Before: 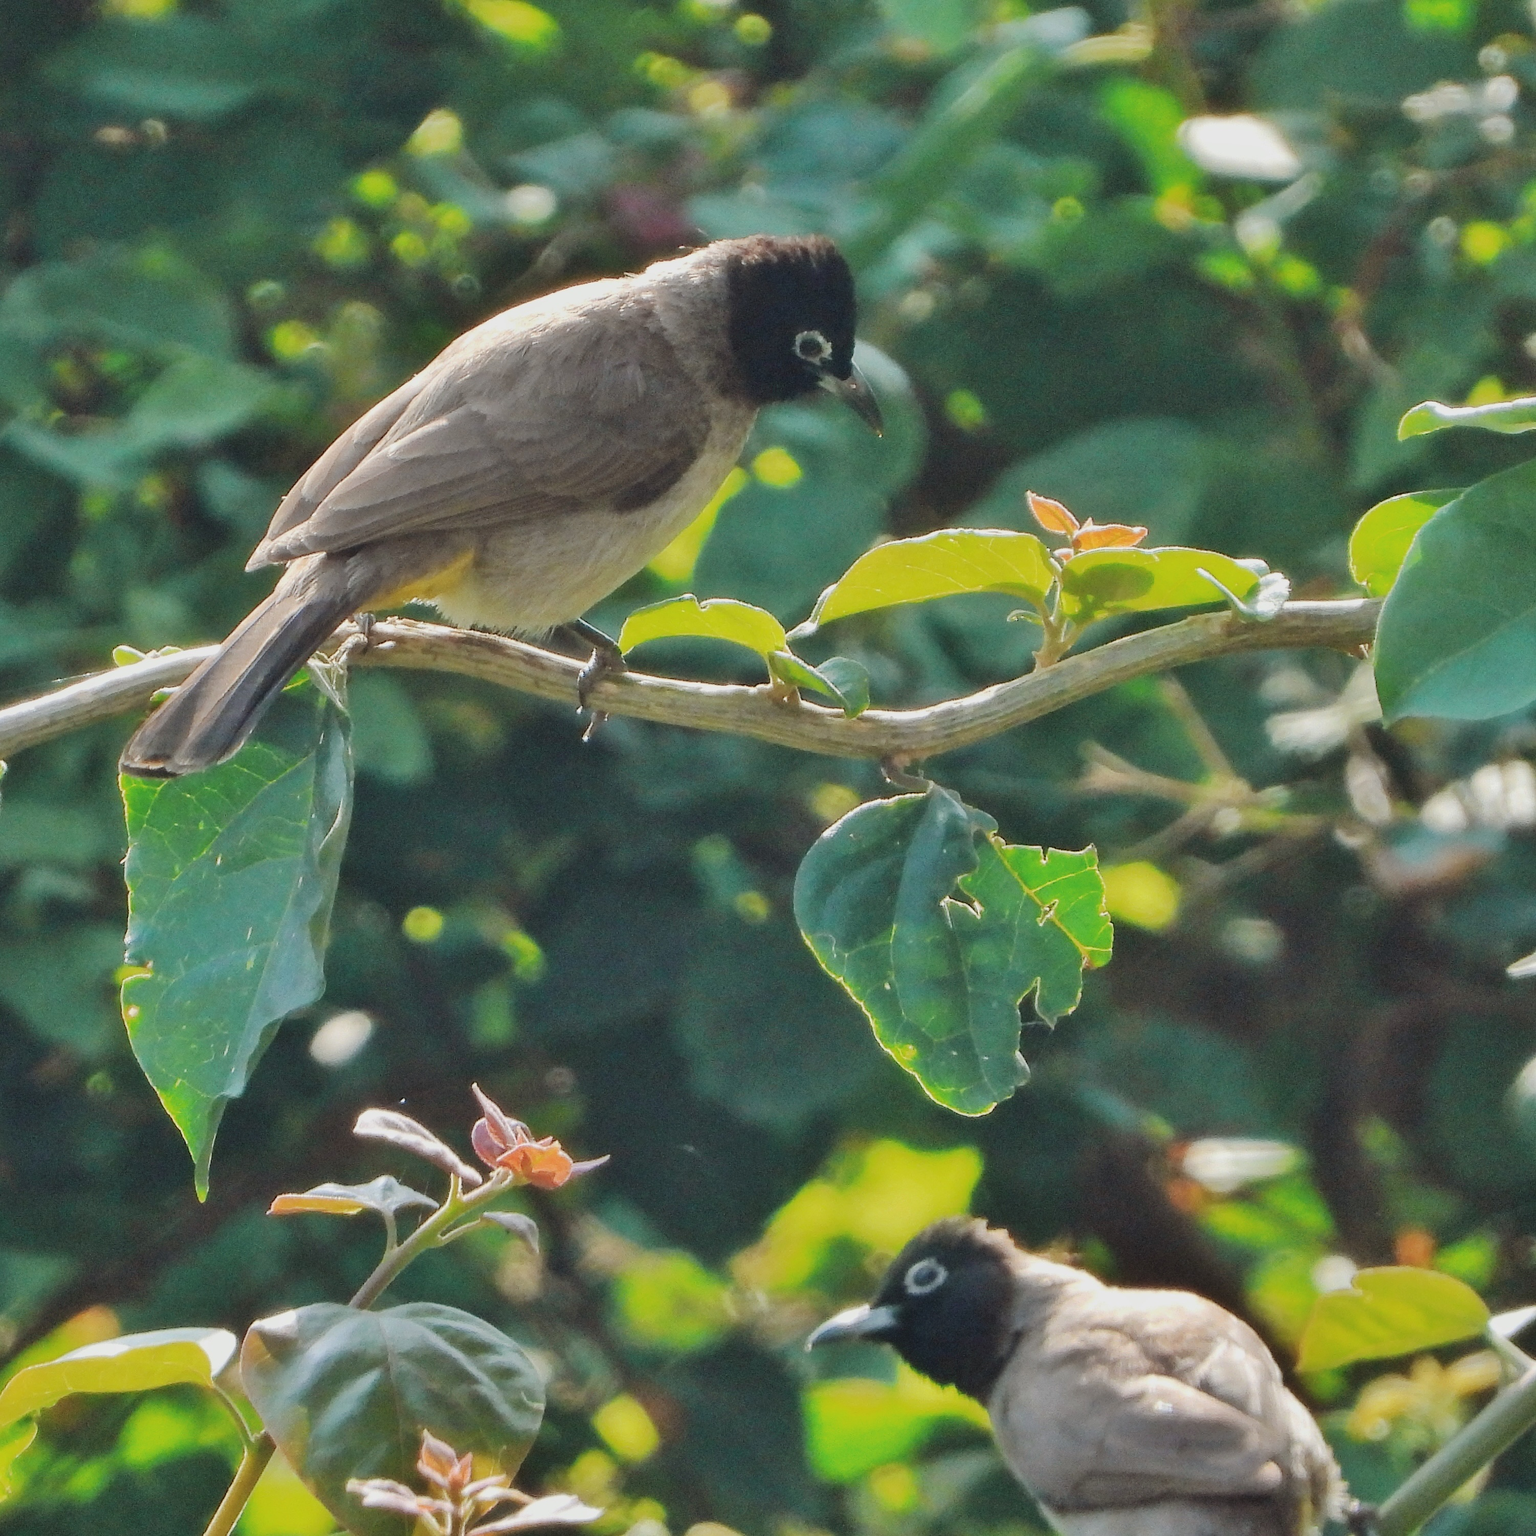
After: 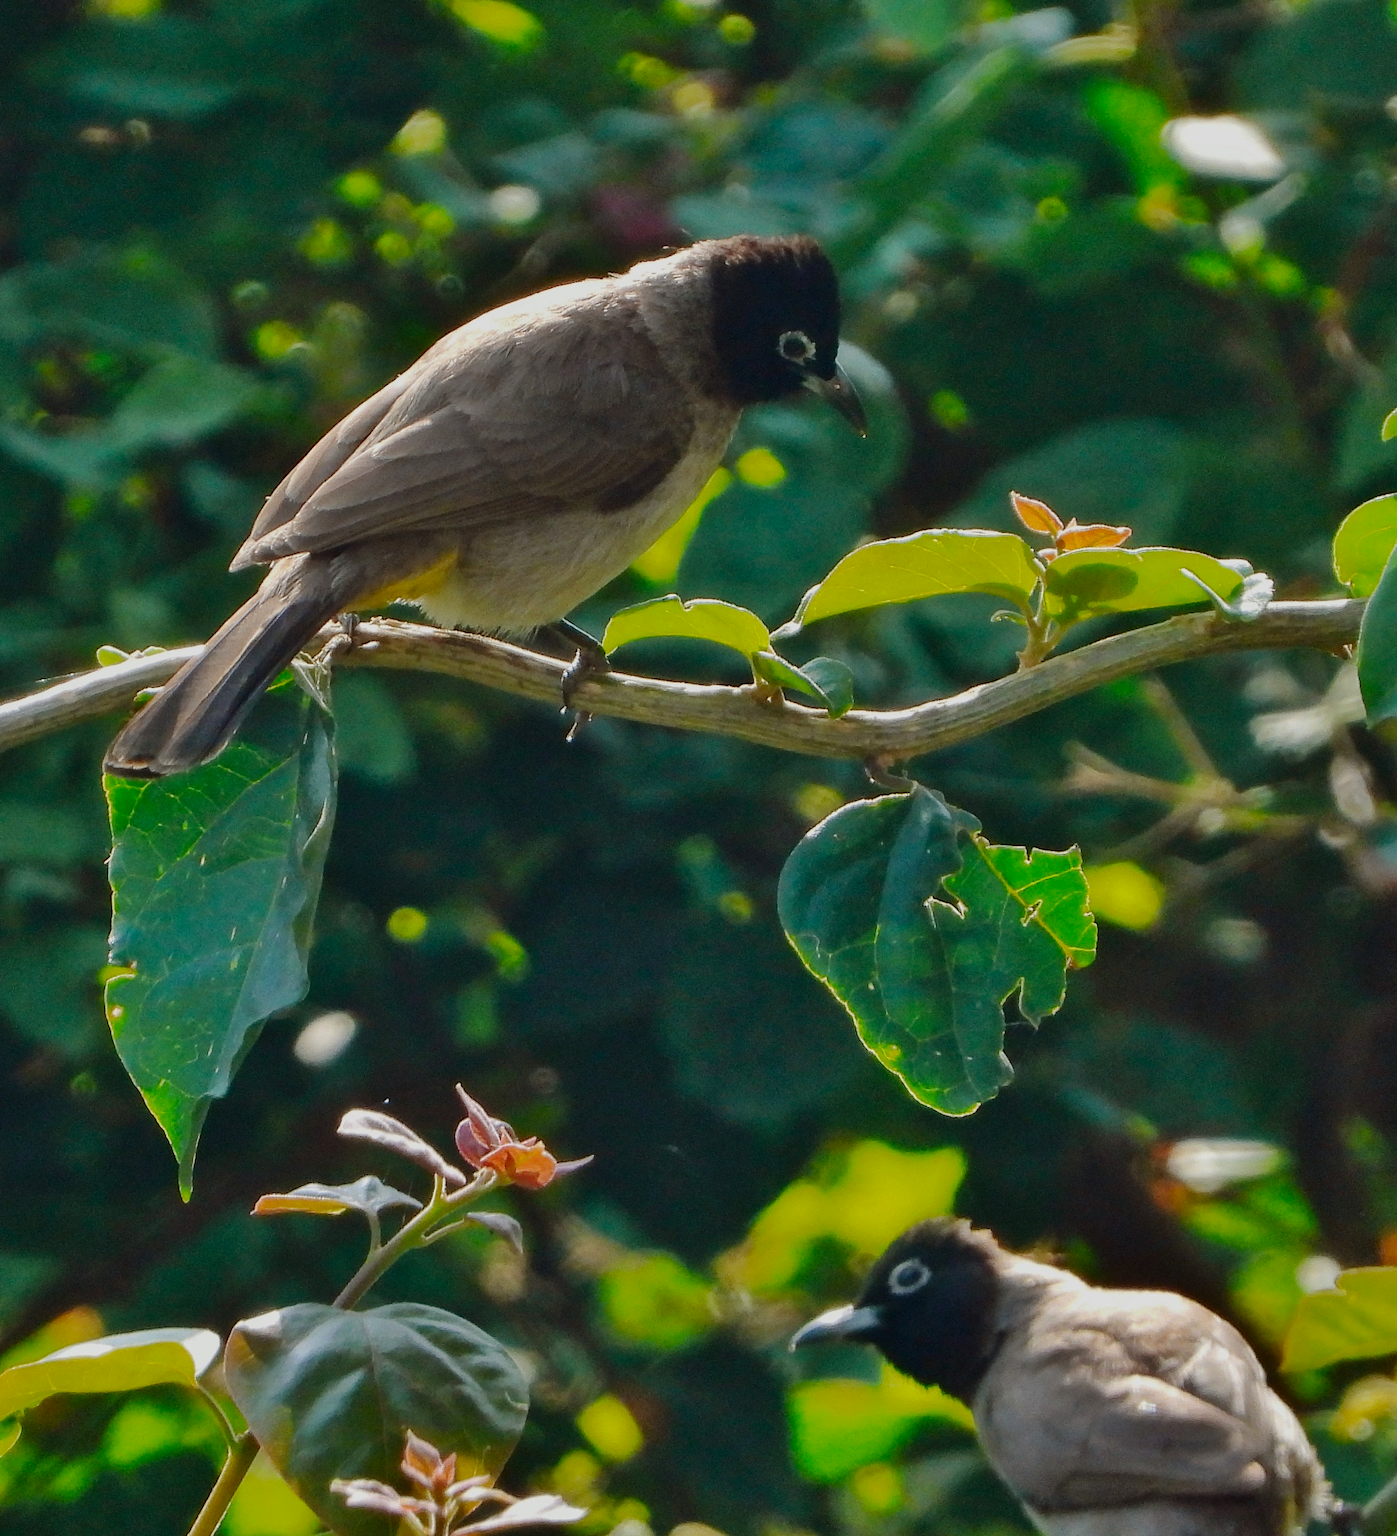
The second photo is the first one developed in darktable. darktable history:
crop and rotate: left 1.07%, right 7.926%
contrast brightness saturation: brightness -0.249, saturation 0.202
